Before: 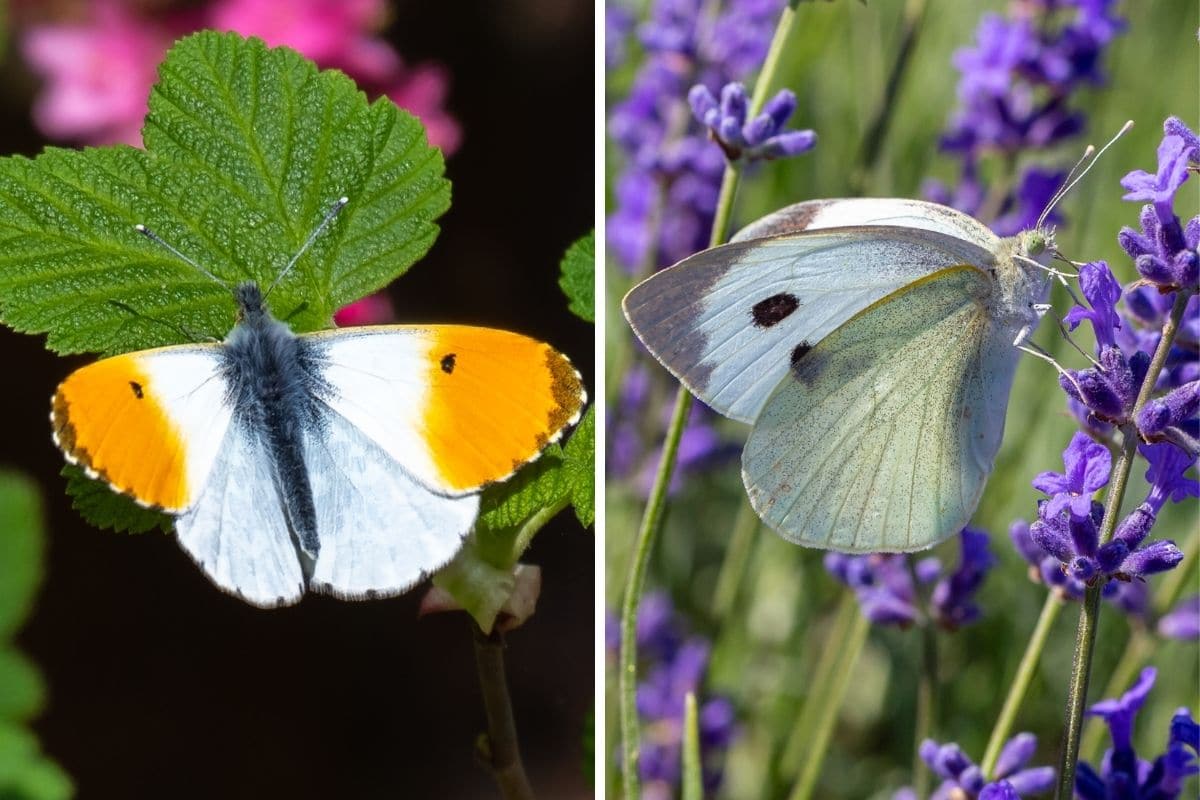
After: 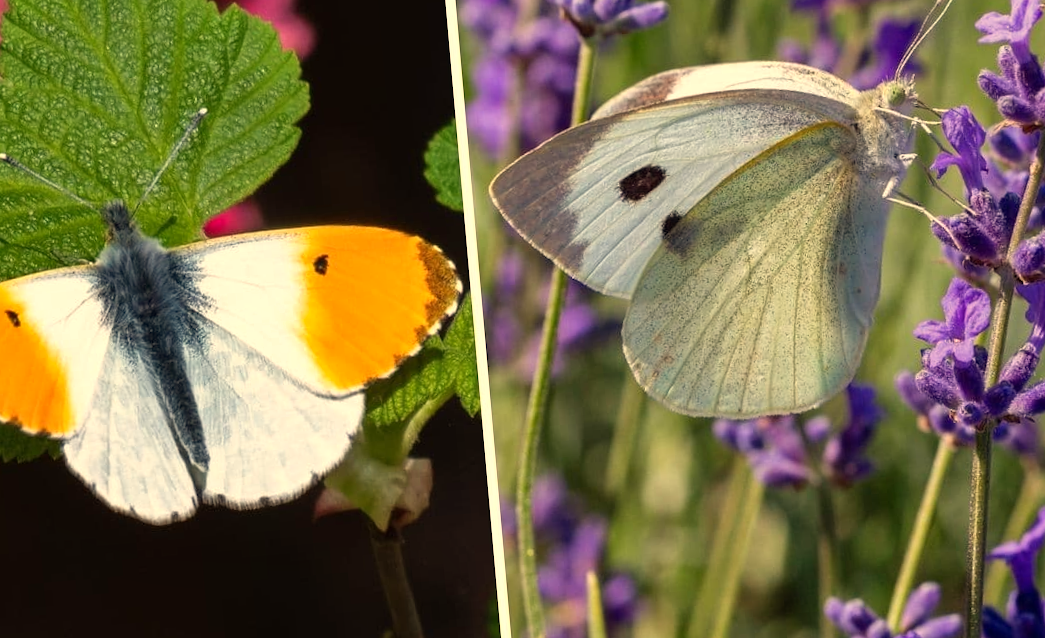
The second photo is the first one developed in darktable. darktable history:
crop and rotate: left 8.262%, top 9.226%
white balance: red 1.123, blue 0.83
rotate and perspective: rotation -5°, crop left 0.05, crop right 0.952, crop top 0.11, crop bottom 0.89
shadows and highlights: shadows 20.91, highlights -82.73, soften with gaussian
